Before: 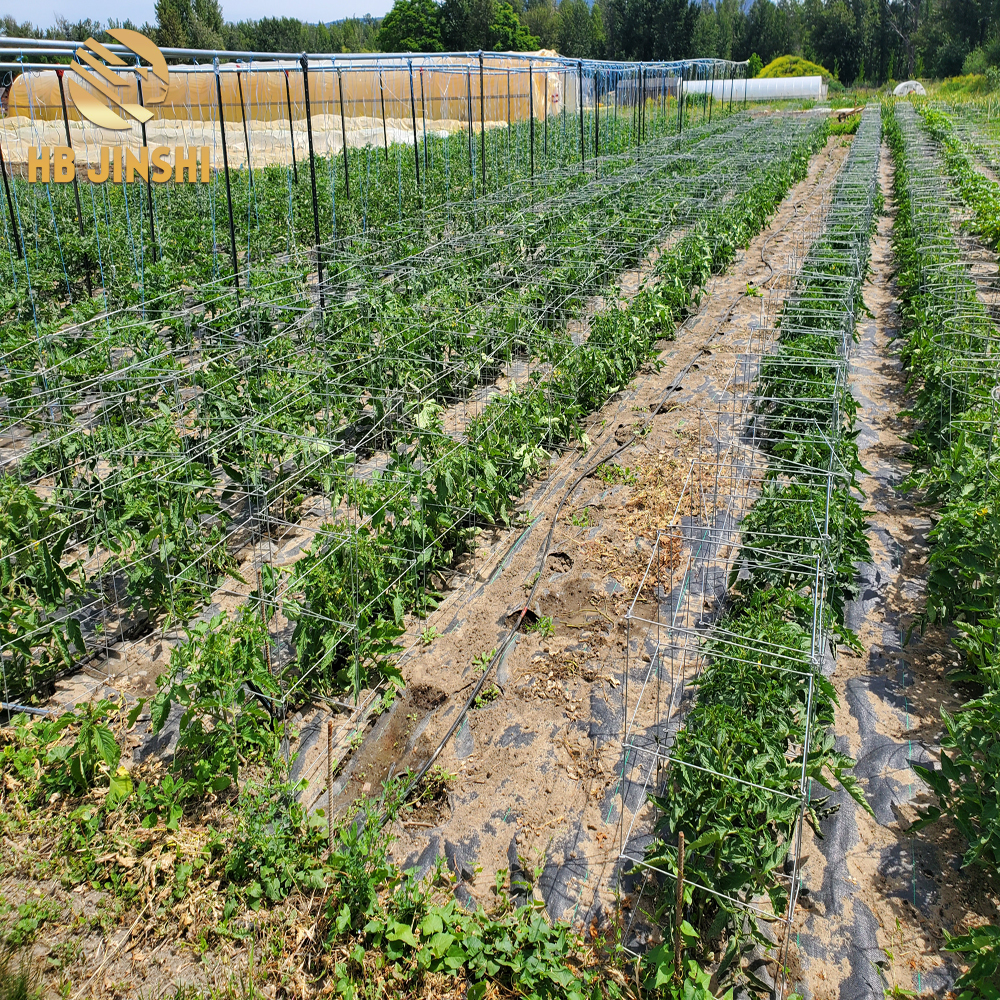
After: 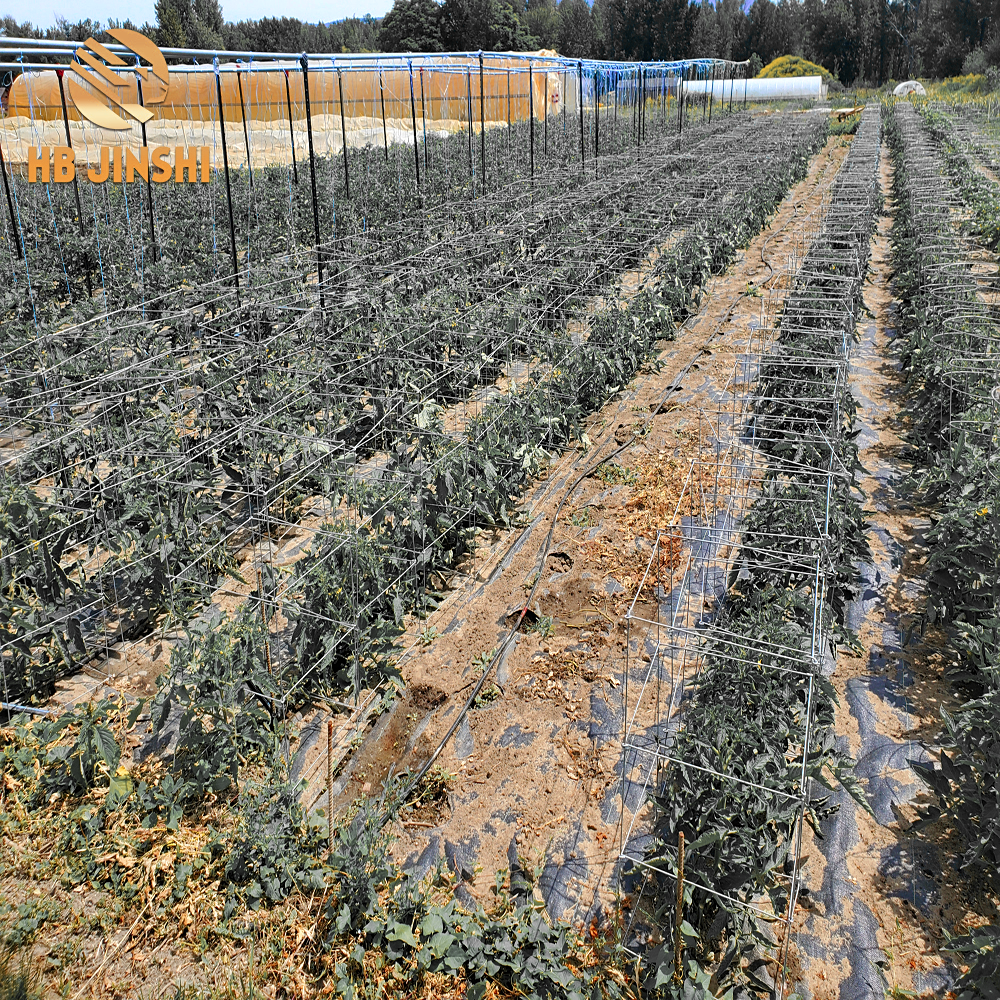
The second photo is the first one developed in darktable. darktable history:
color zones: curves: ch0 [(0, 0.363) (0.128, 0.373) (0.25, 0.5) (0.402, 0.407) (0.521, 0.525) (0.63, 0.559) (0.729, 0.662) (0.867, 0.471)]; ch1 [(0, 0.515) (0.136, 0.618) (0.25, 0.5) (0.378, 0) (0.516, 0) (0.622, 0.593) (0.737, 0.819) (0.87, 0.593)]; ch2 [(0, 0.529) (0.128, 0.471) (0.282, 0.451) (0.386, 0.662) (0.516, 0.525) (0.633, 0.554) (0.75, 0.62) (0.875, 0.441)]
sharpen: amount 0.21
